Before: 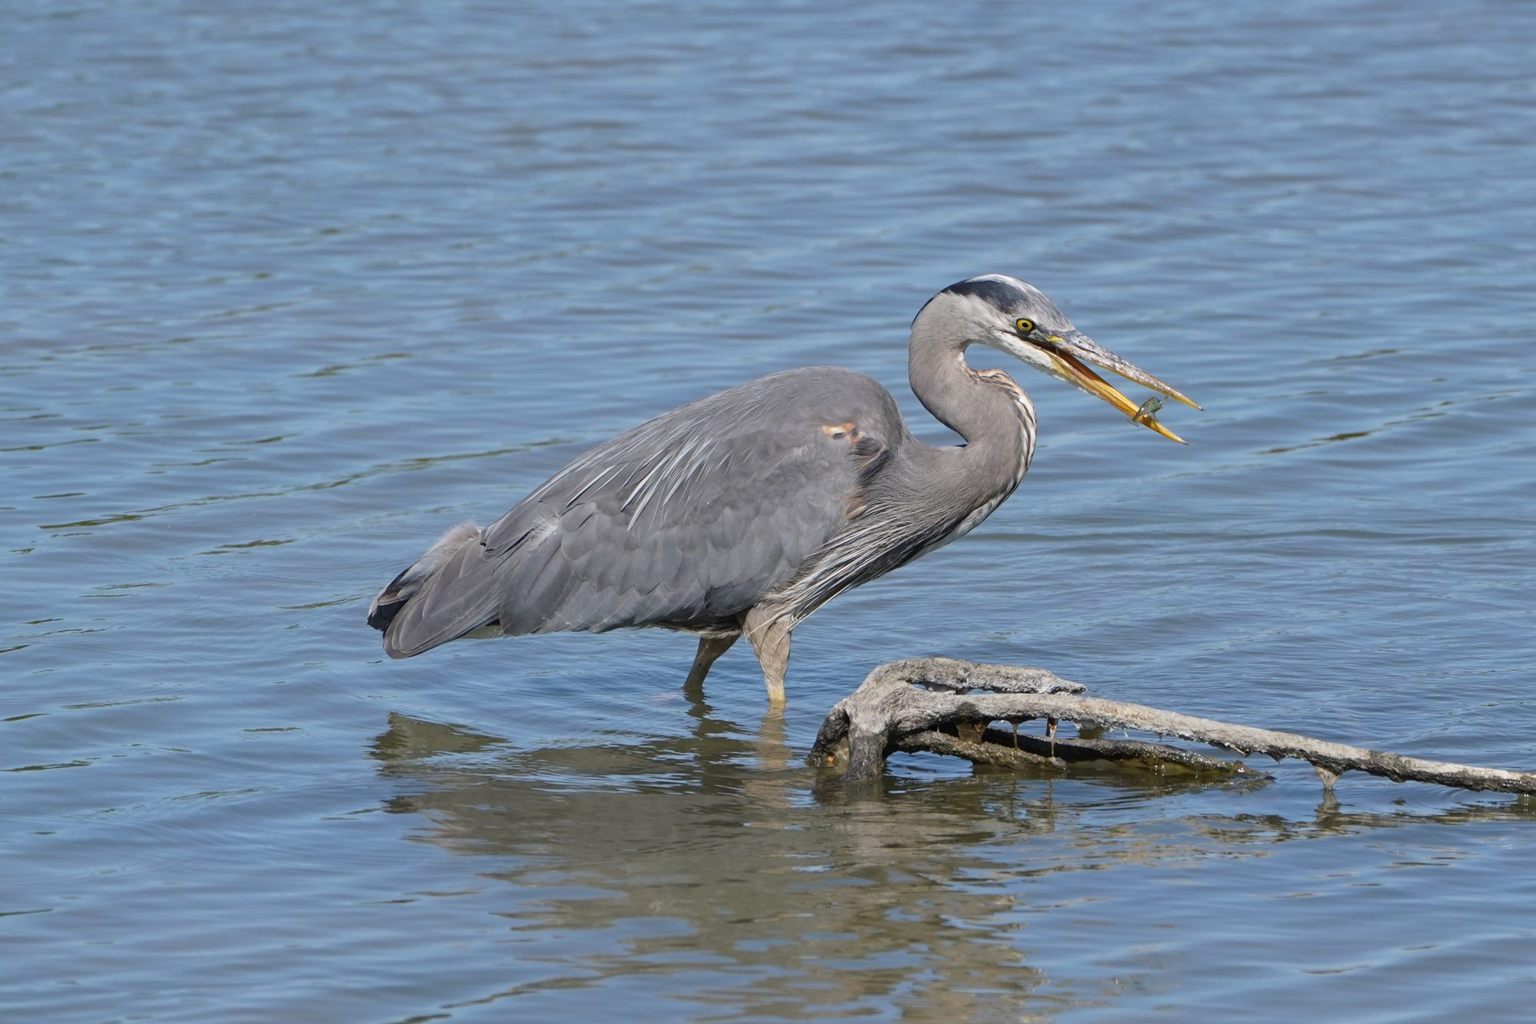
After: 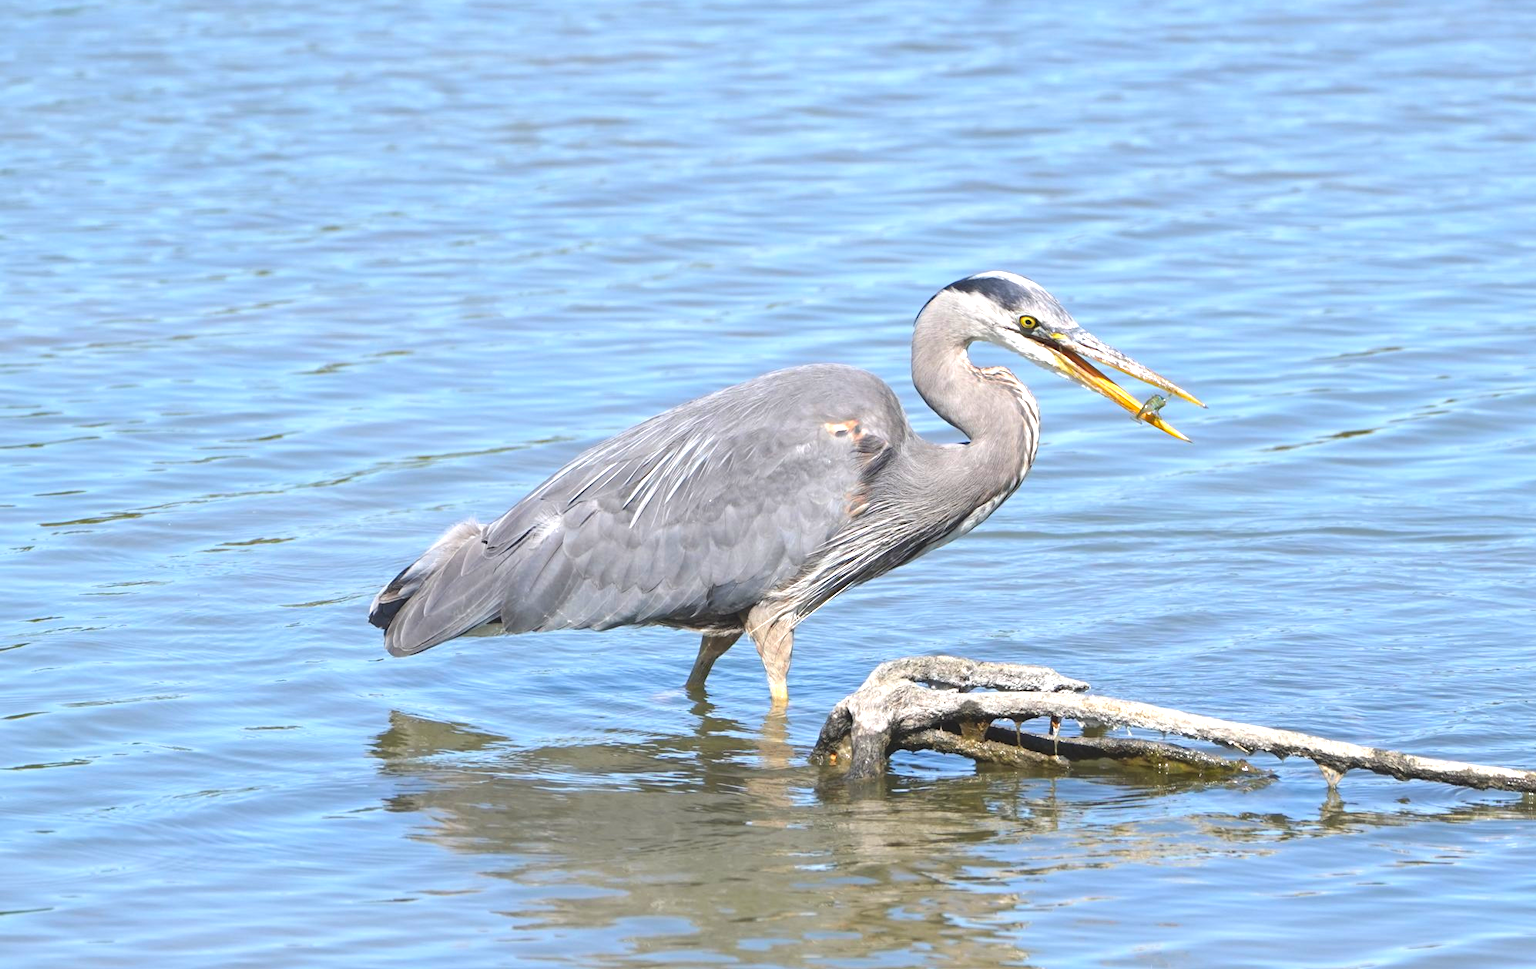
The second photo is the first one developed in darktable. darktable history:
crop: top 0.448%, right 0.264%, bottom 5.045%
color balance rgb: linear chroma grading › global chroma 3.45%, perceptual saturation grading › global saturation 11.24%, perceptual brilliance grading › global brilliance 3.04%, global vibrance 2.8%
exposure: black level correction -0.005, exposure 1.002 EV, compensate highlight preservation false
